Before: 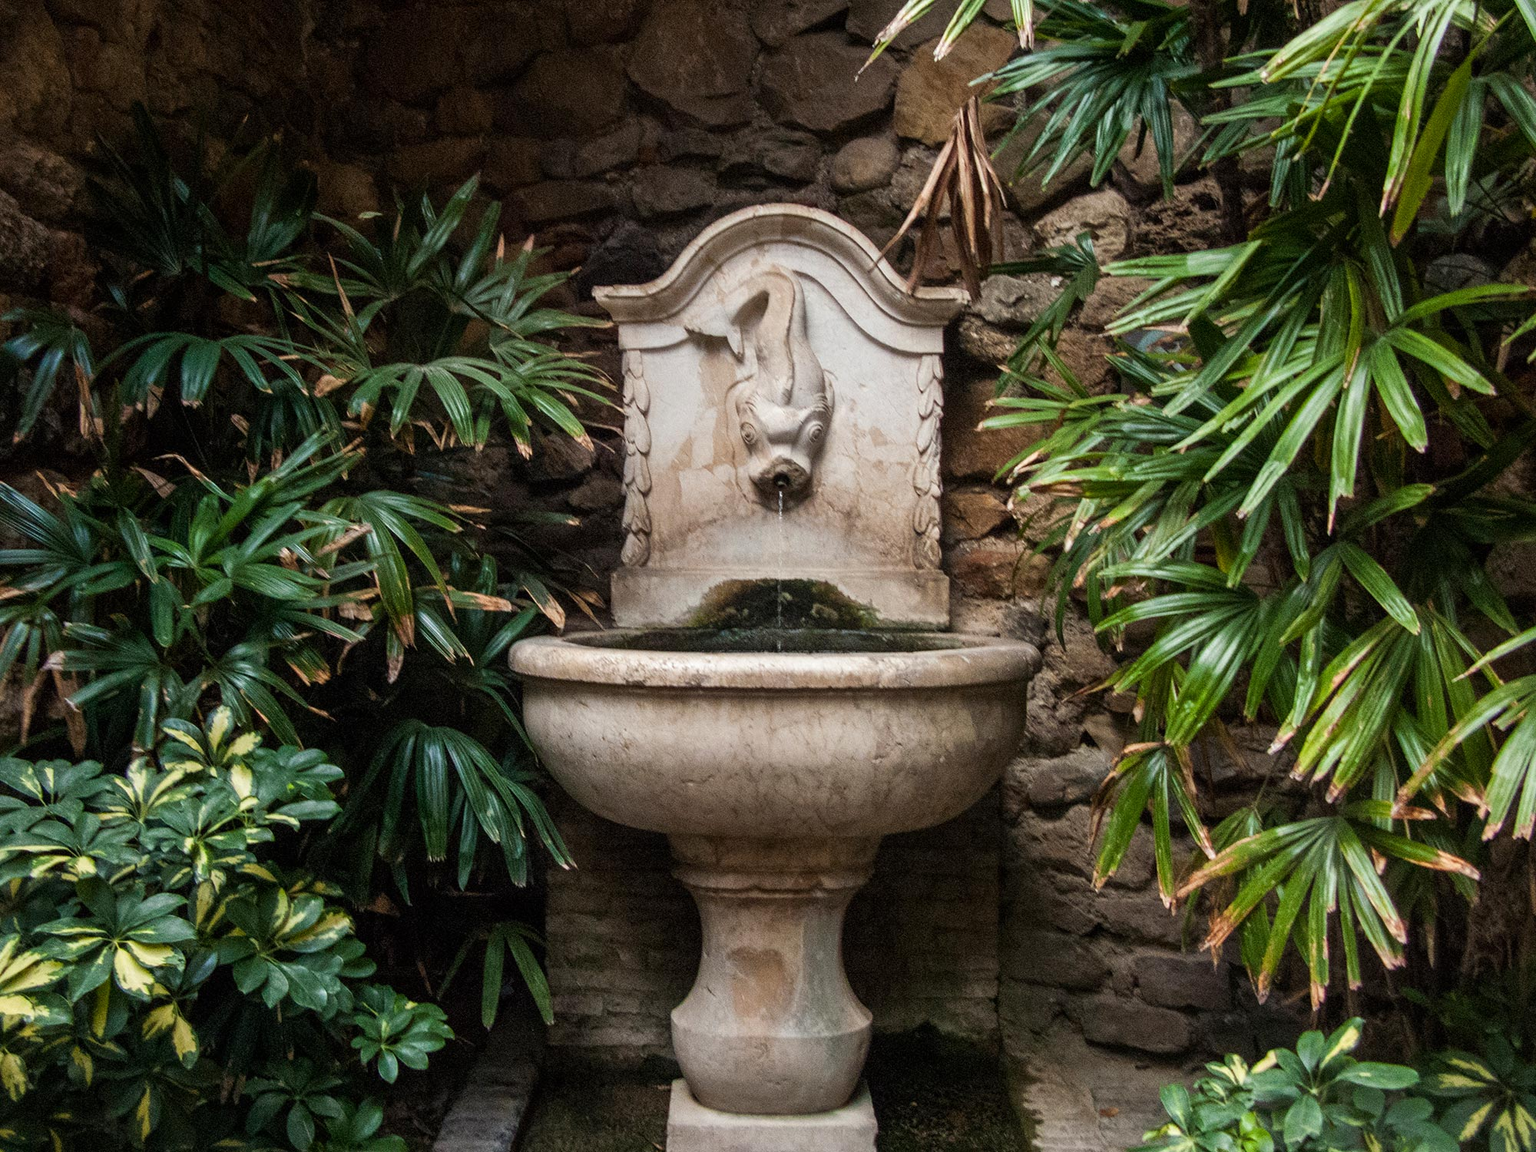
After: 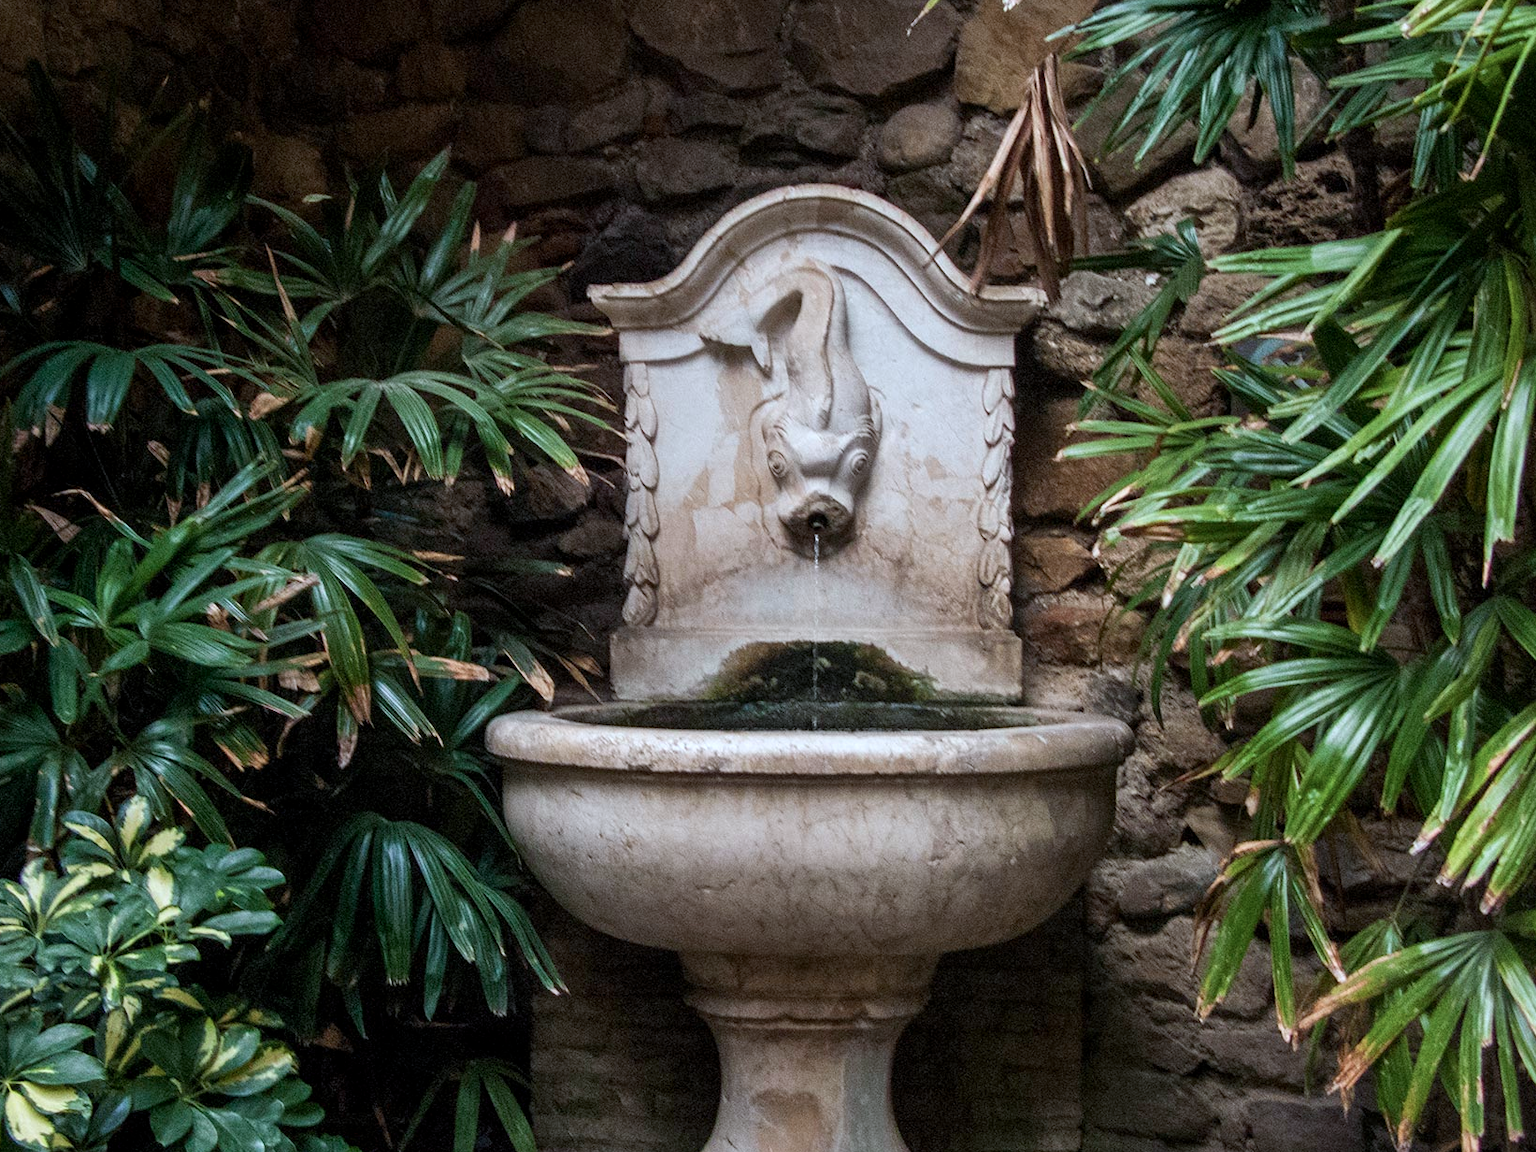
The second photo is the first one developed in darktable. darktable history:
color calibration: illuminant as shot in camera, x 0.369, y 0.376, temperature 4328.46 K, gamut compression 3
crop and rotate: left 7.196%, top 4.574%, right 10.605%, bottom 13.178%
exposure: black level correction 0.001, compensate highlight preservation false
